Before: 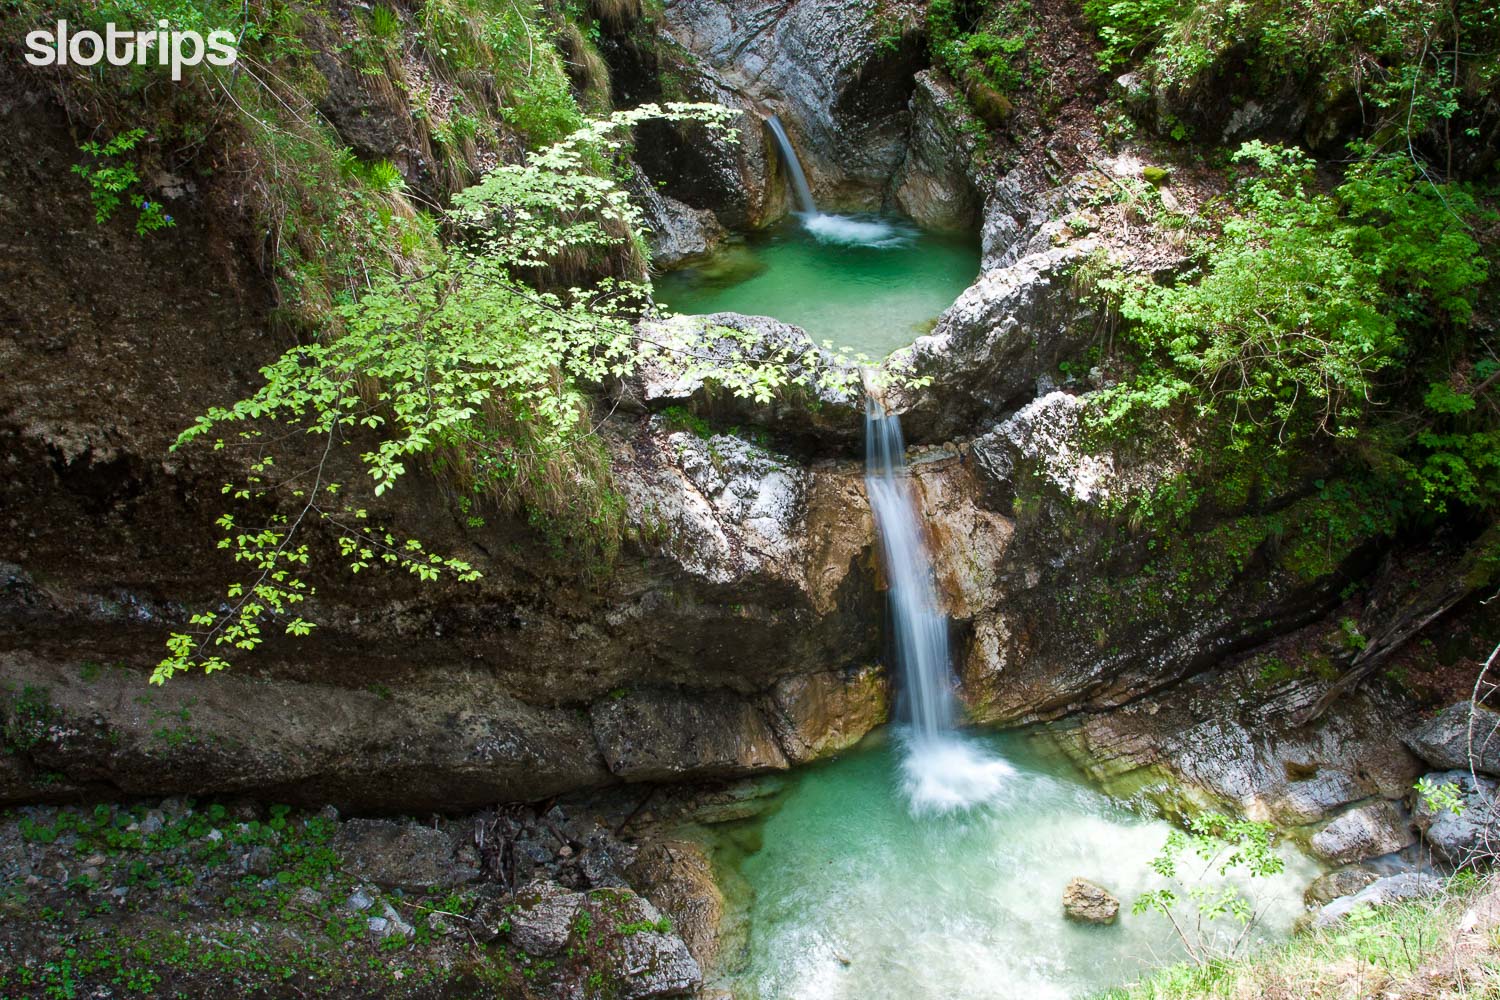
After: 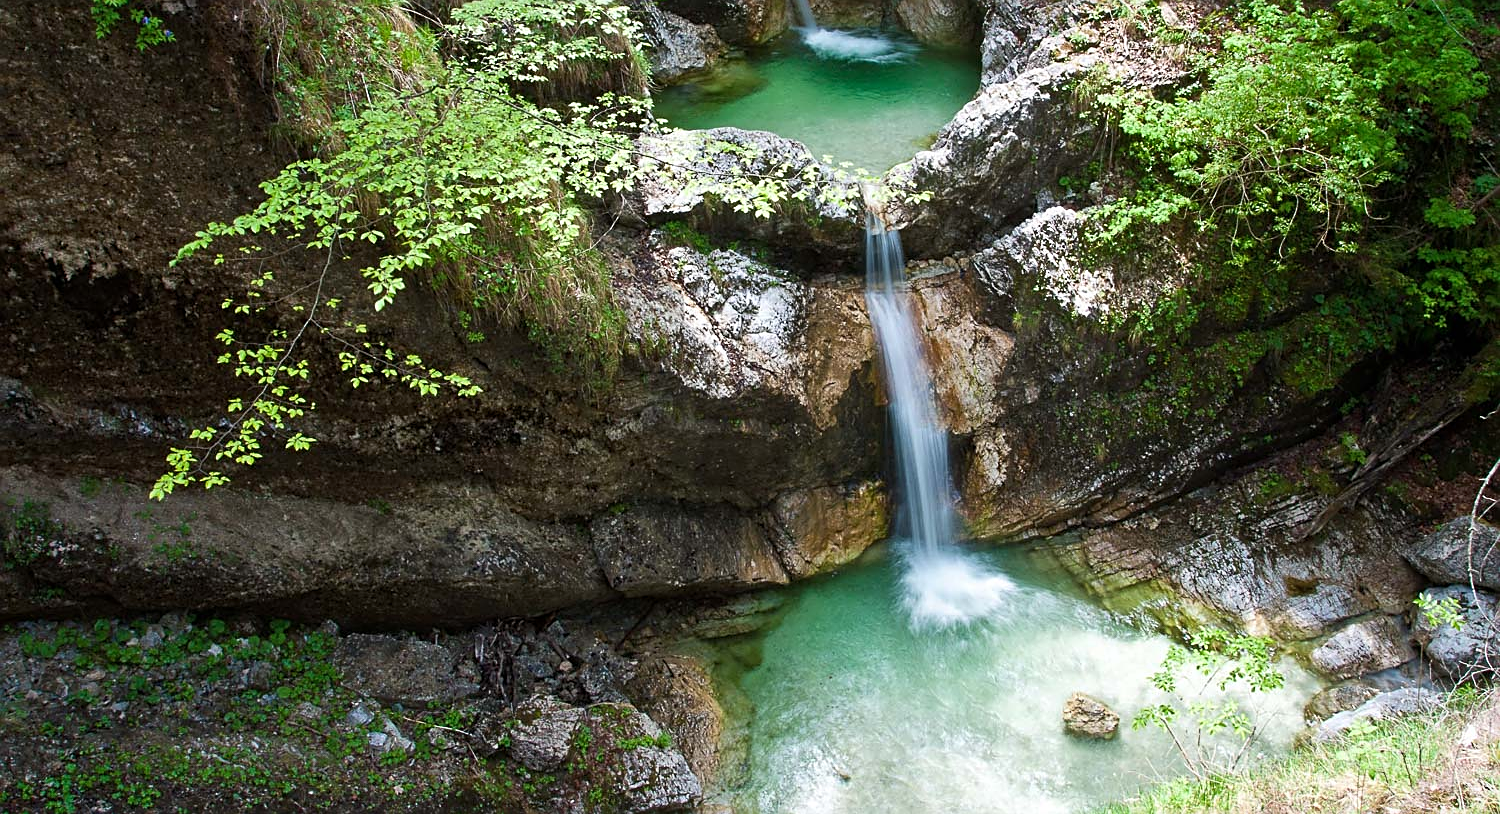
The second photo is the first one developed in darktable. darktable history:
crop and rotate: top 18.507%
color balance: contrast fulcrum 17.78%
sharpen: on, module defaults
